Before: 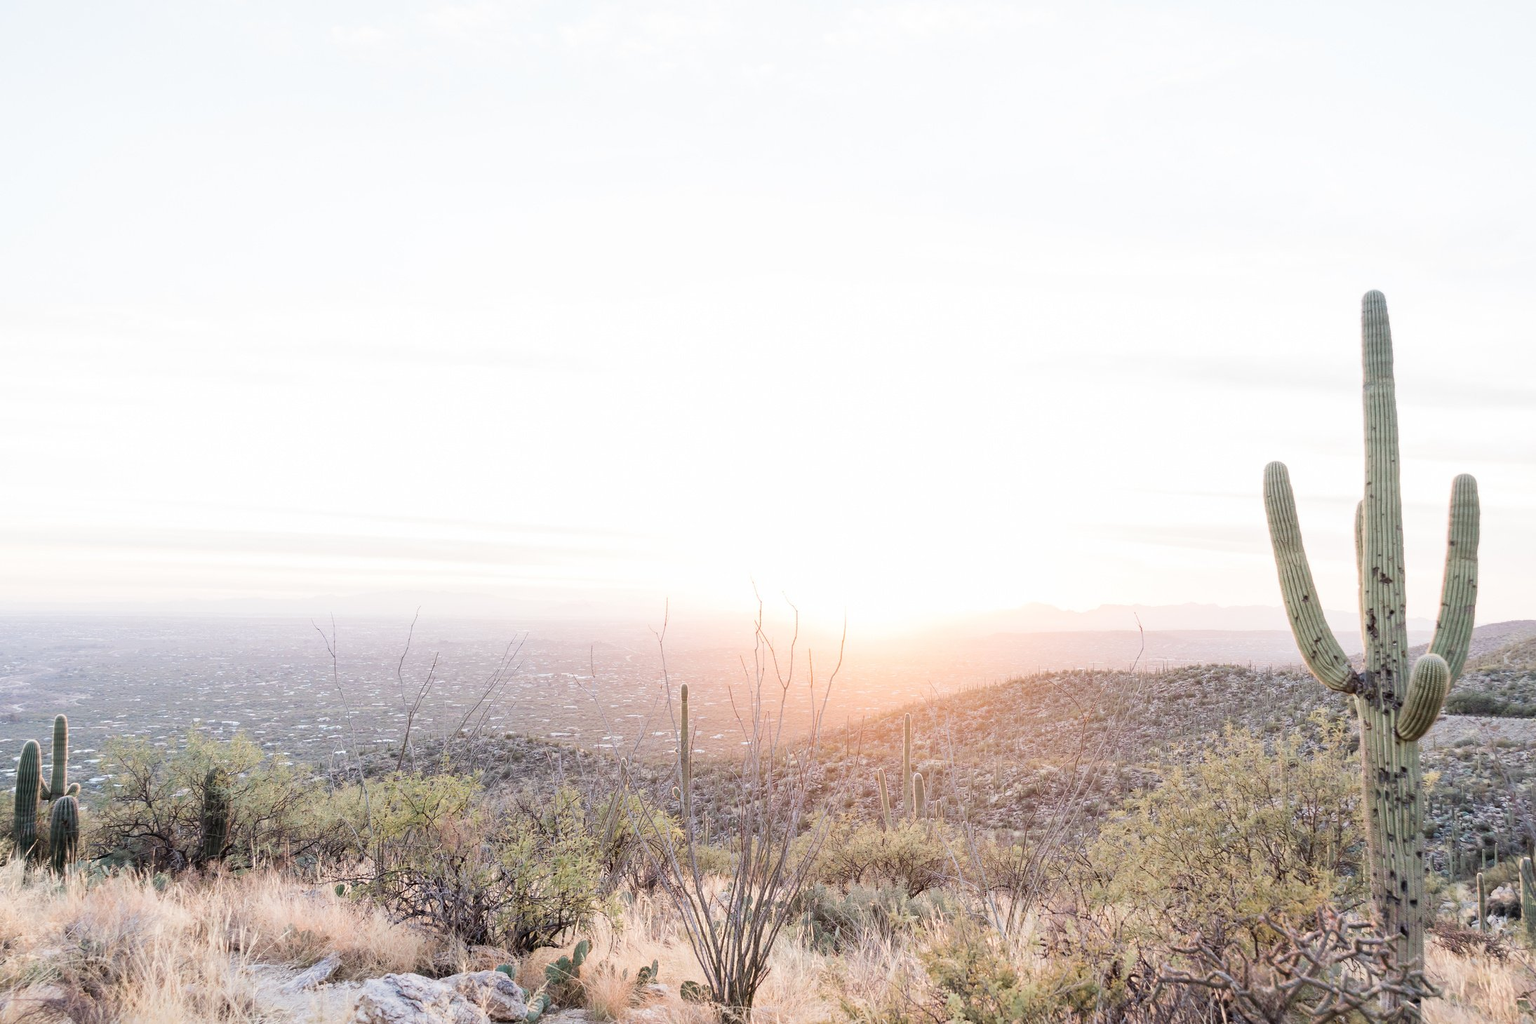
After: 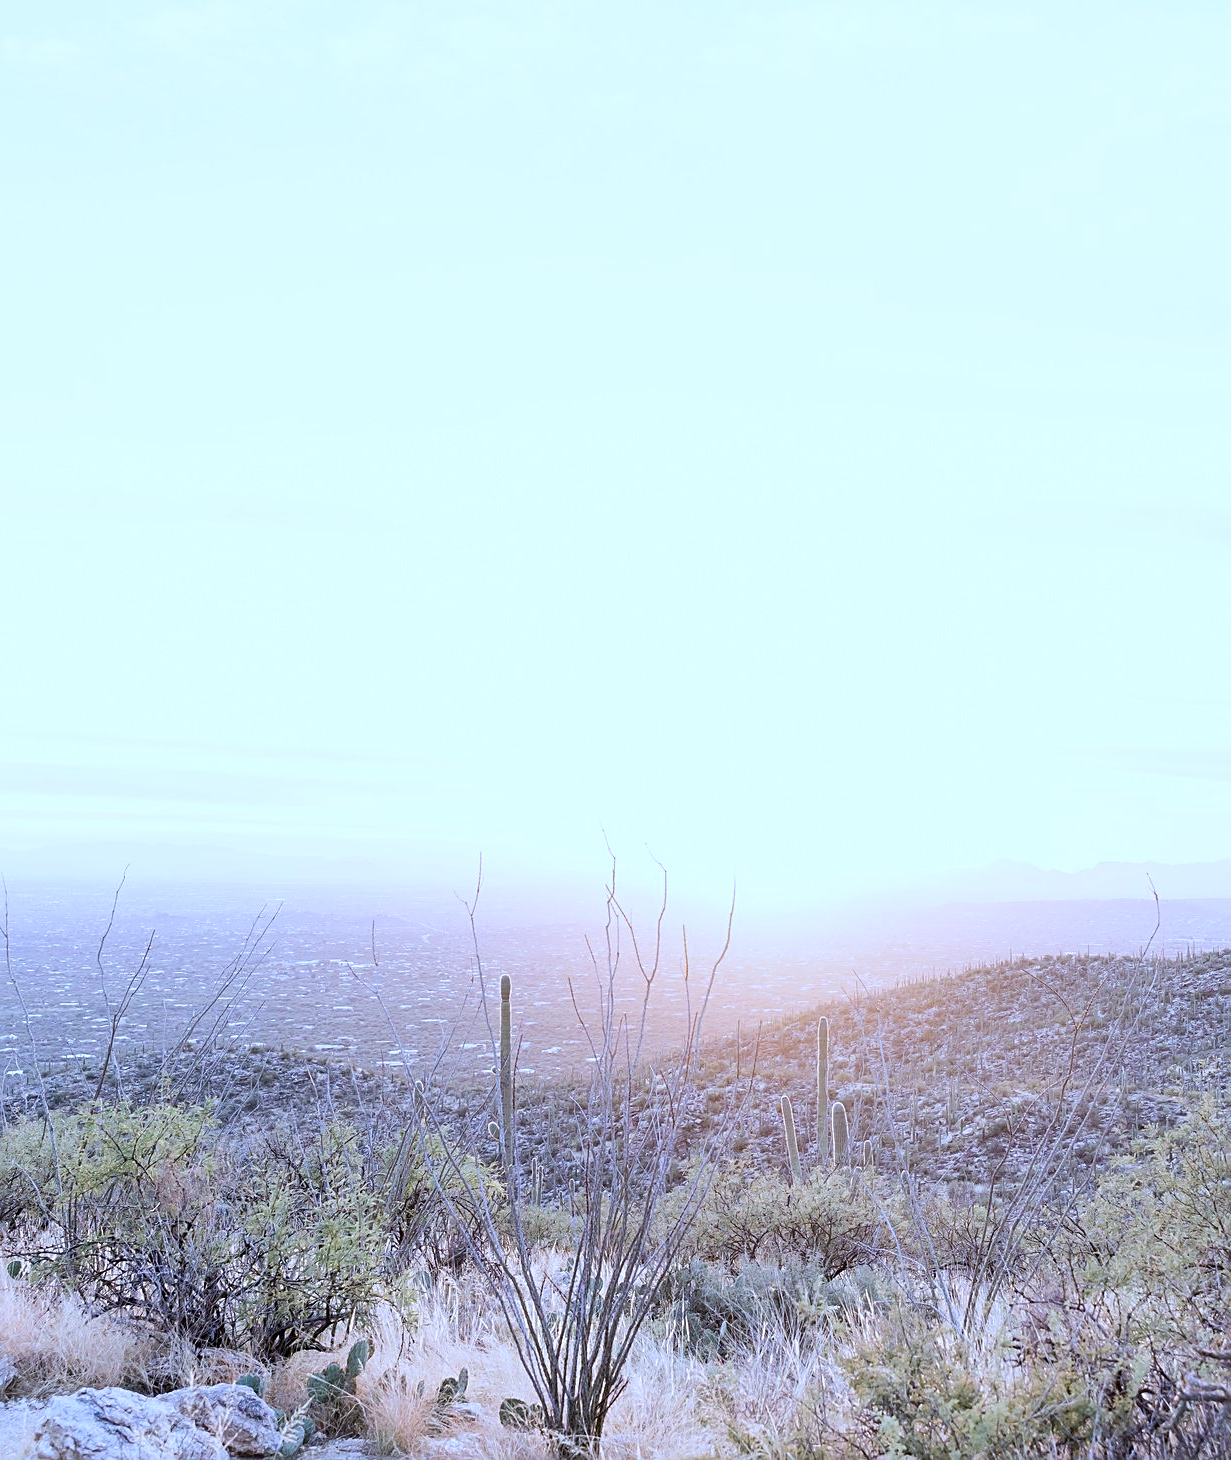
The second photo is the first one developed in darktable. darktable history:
crop: left 21.496%, right 22.254%
white balance: red 0.871, blue 1.249
sharpen: on, module defaults
